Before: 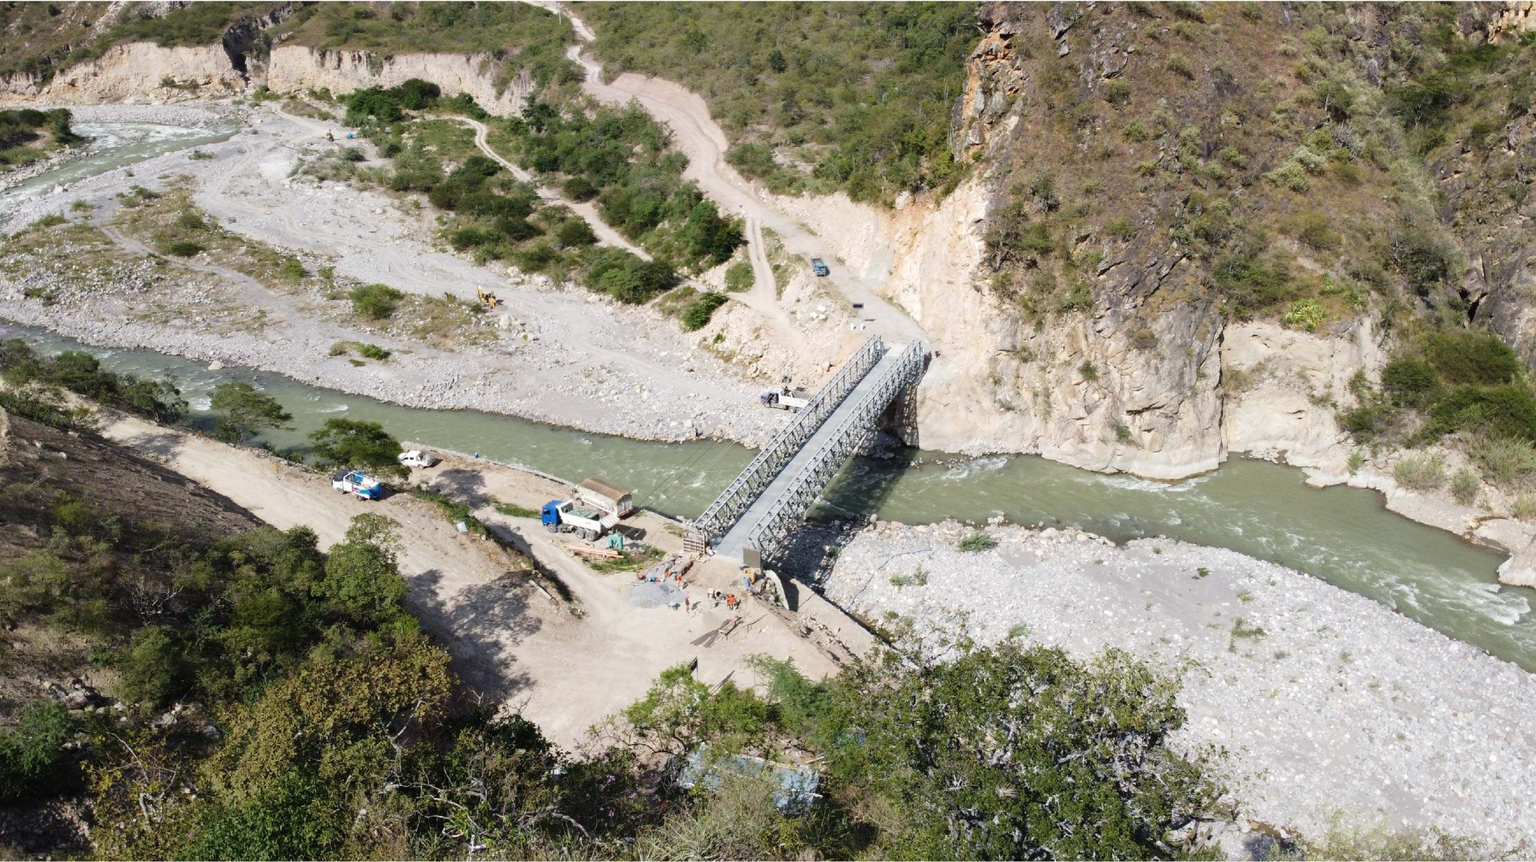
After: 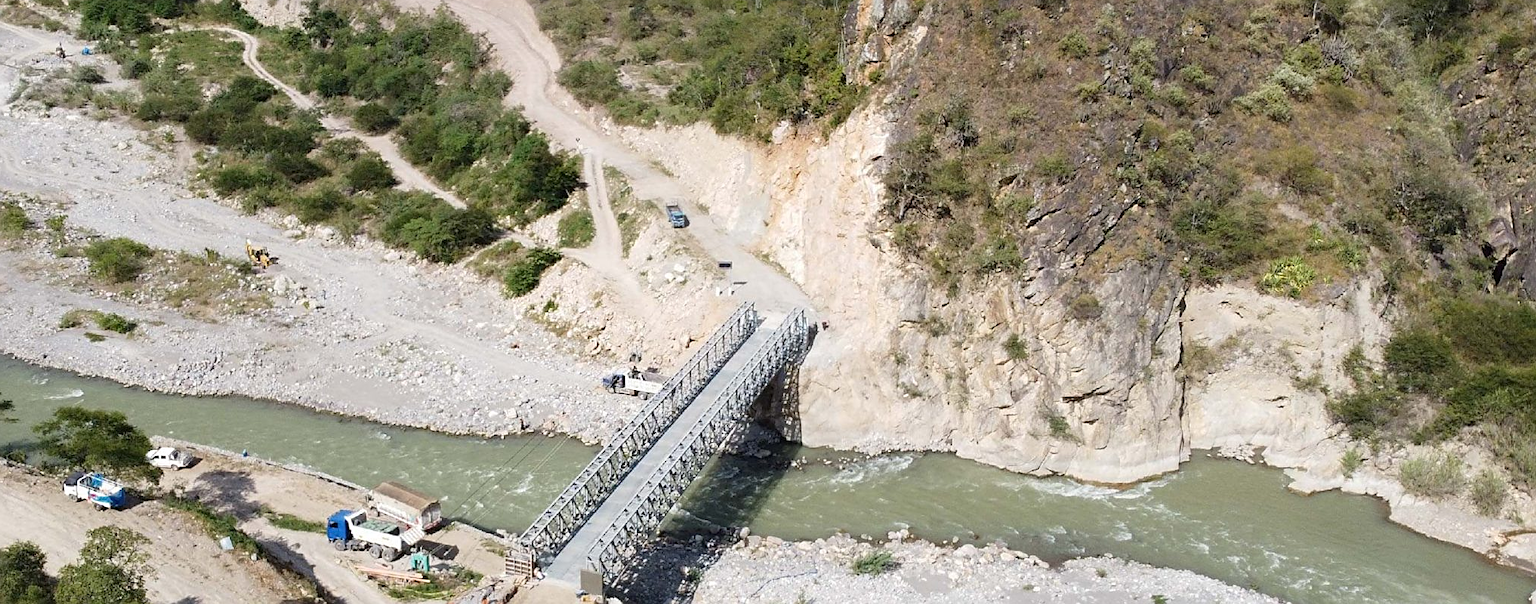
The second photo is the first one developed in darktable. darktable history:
sharpen: on, module defaults
crop: left 18.38%, top 11.092%, right 2.134%, bottom 33.217%
